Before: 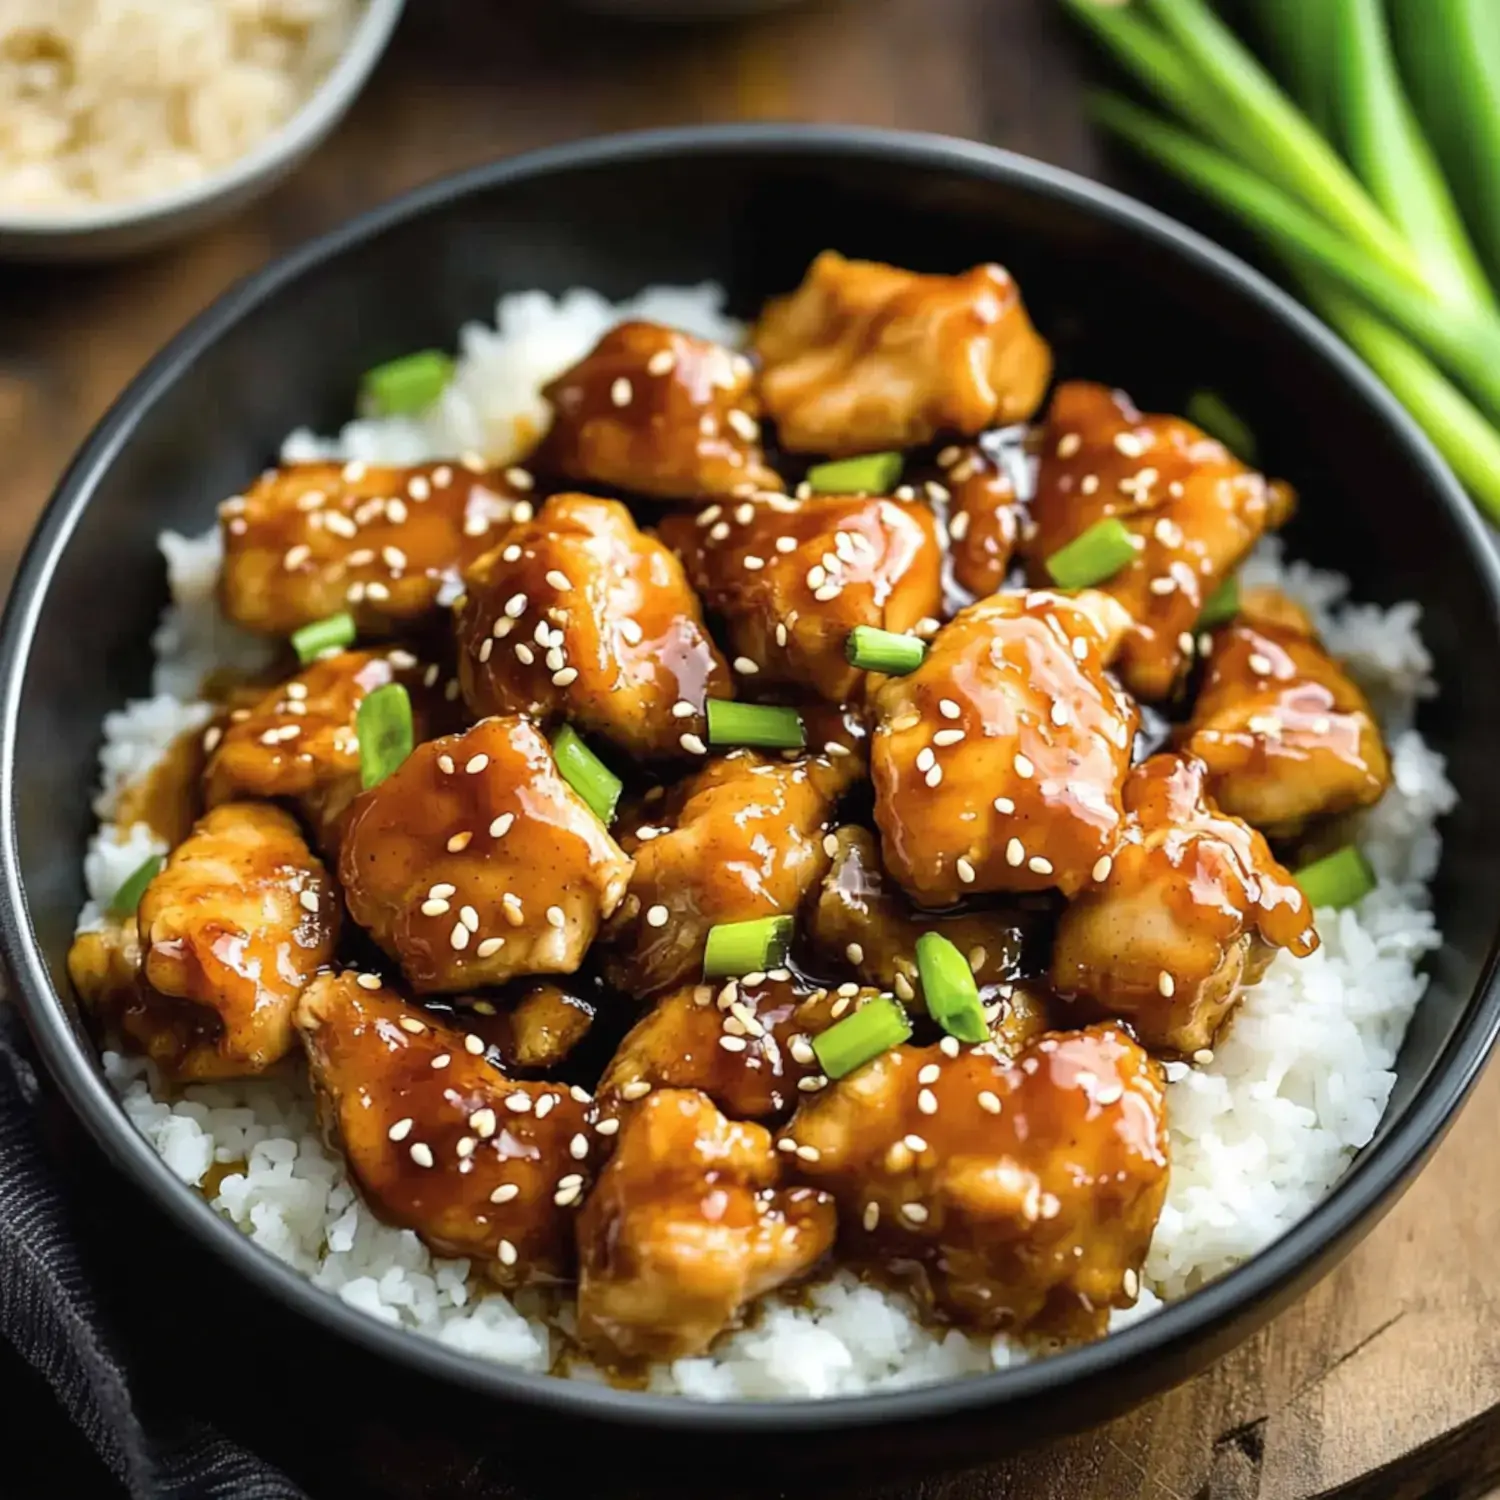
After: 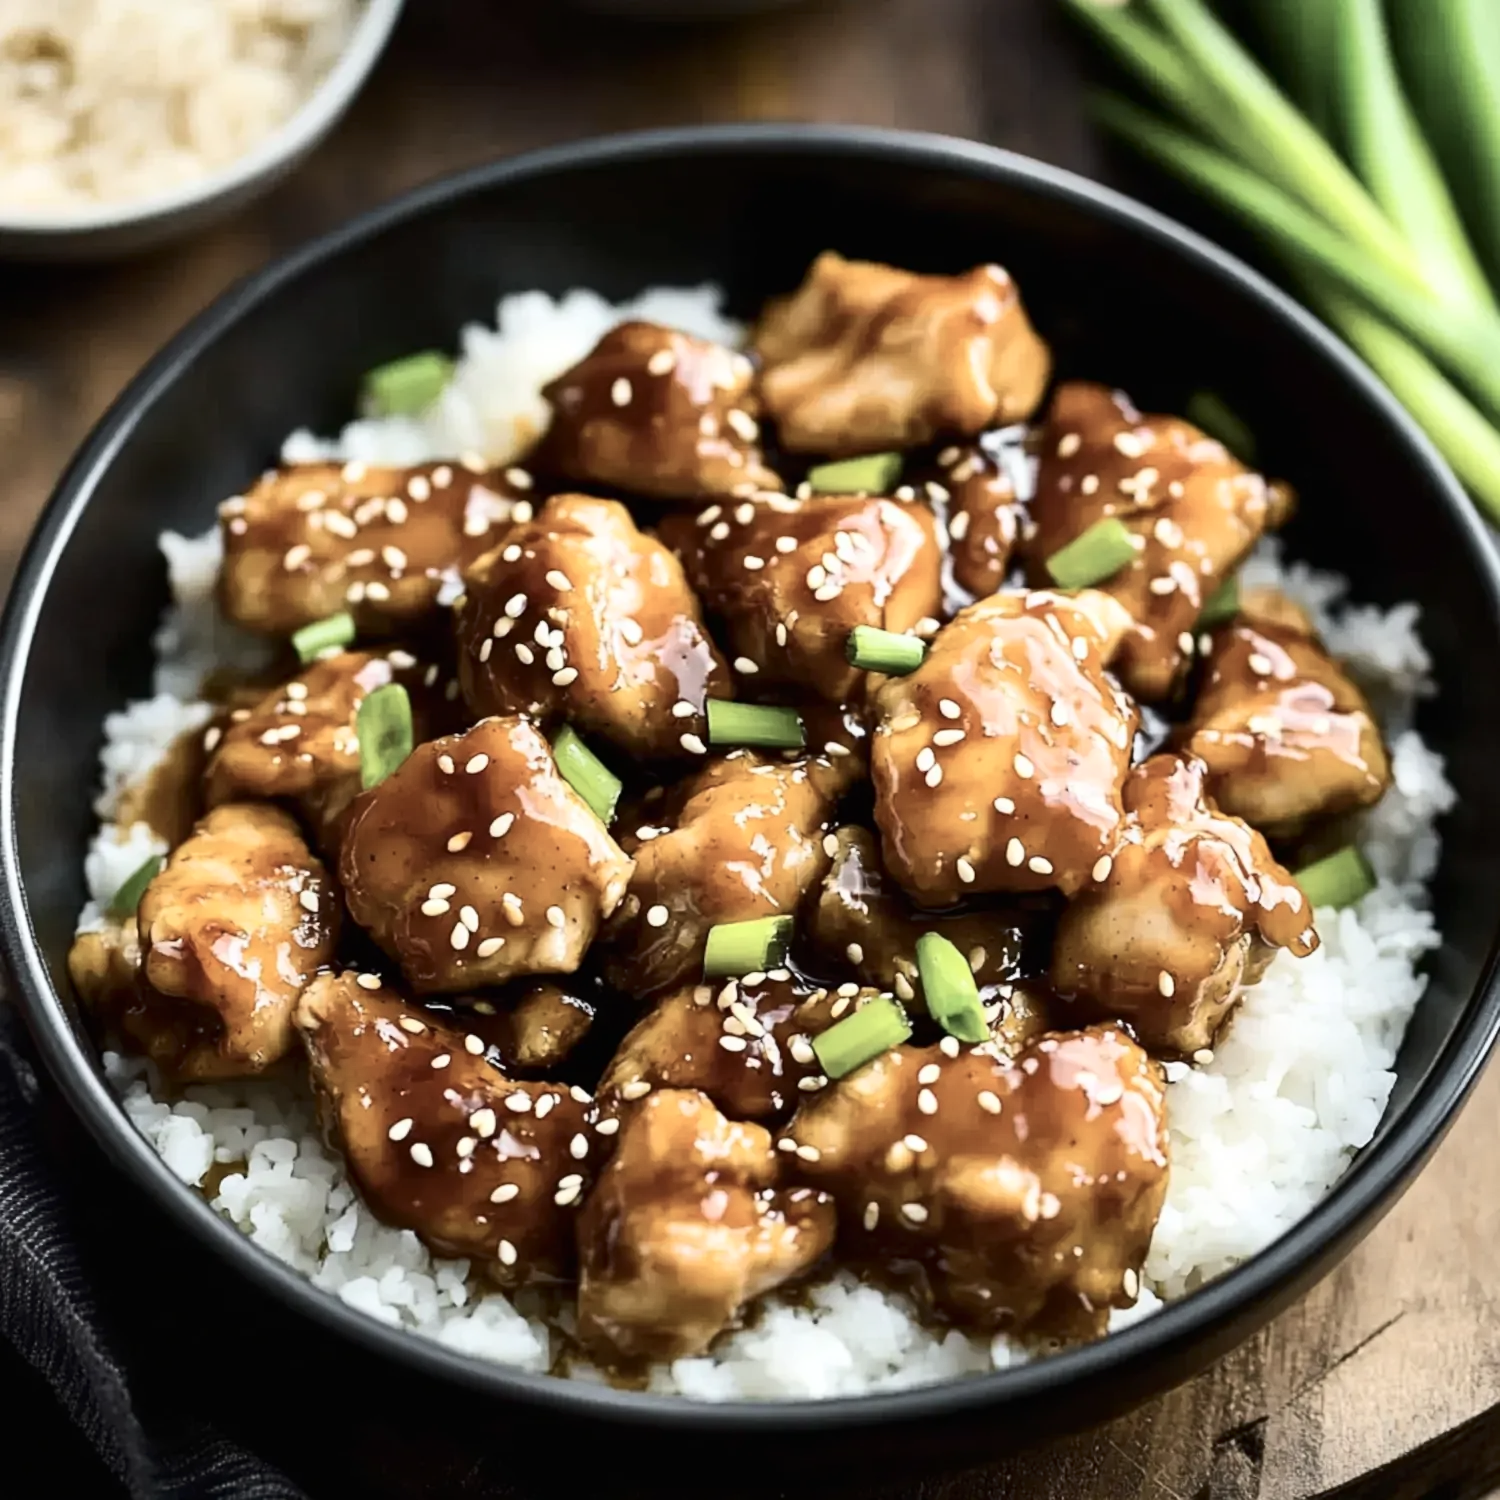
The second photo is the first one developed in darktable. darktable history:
contrast brightness saturation: contrast 0.247, saturation -0.313
